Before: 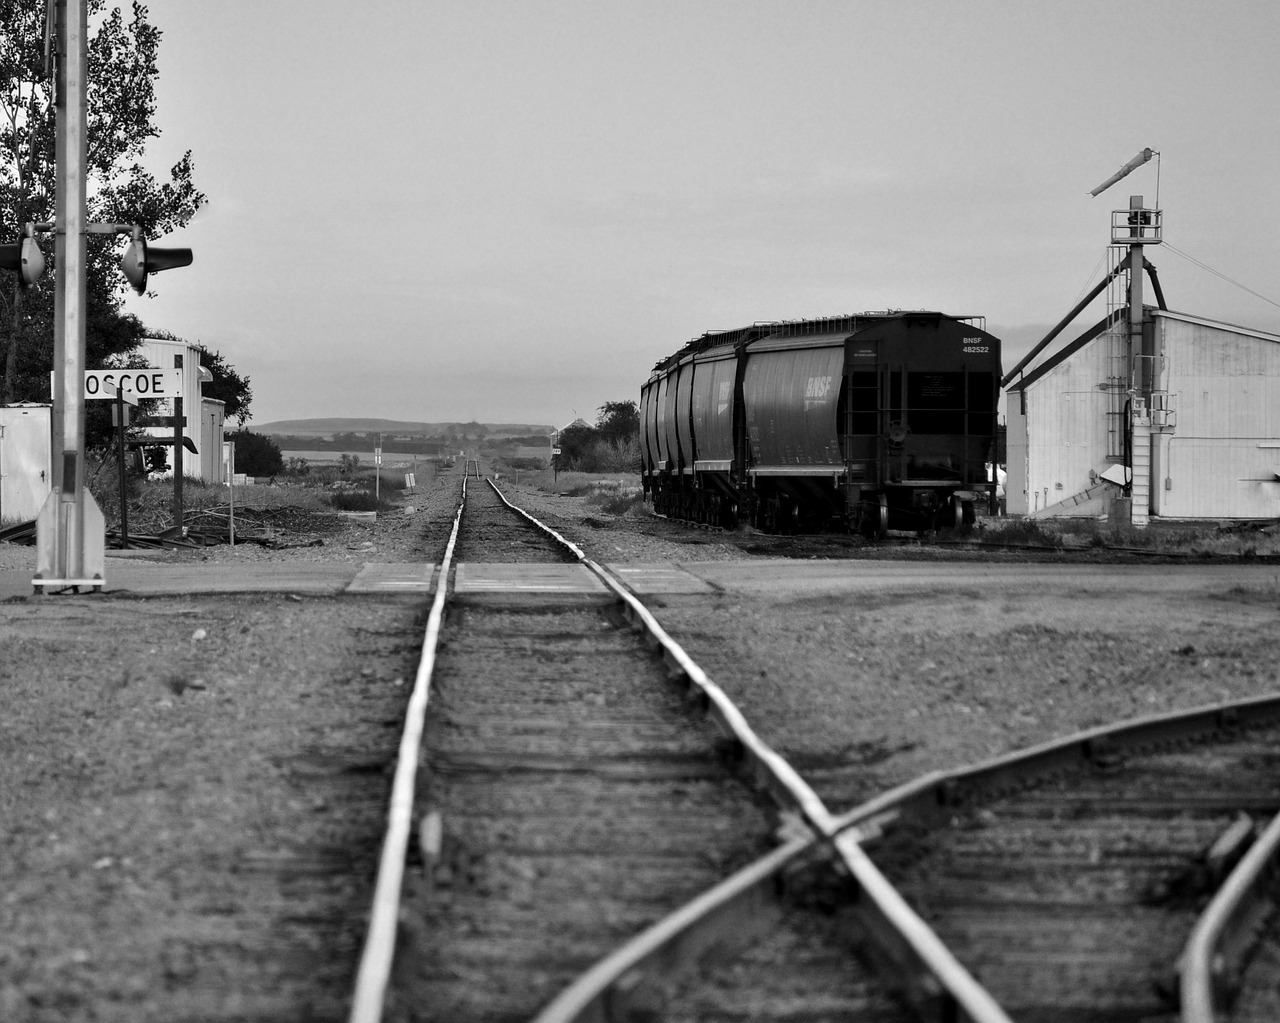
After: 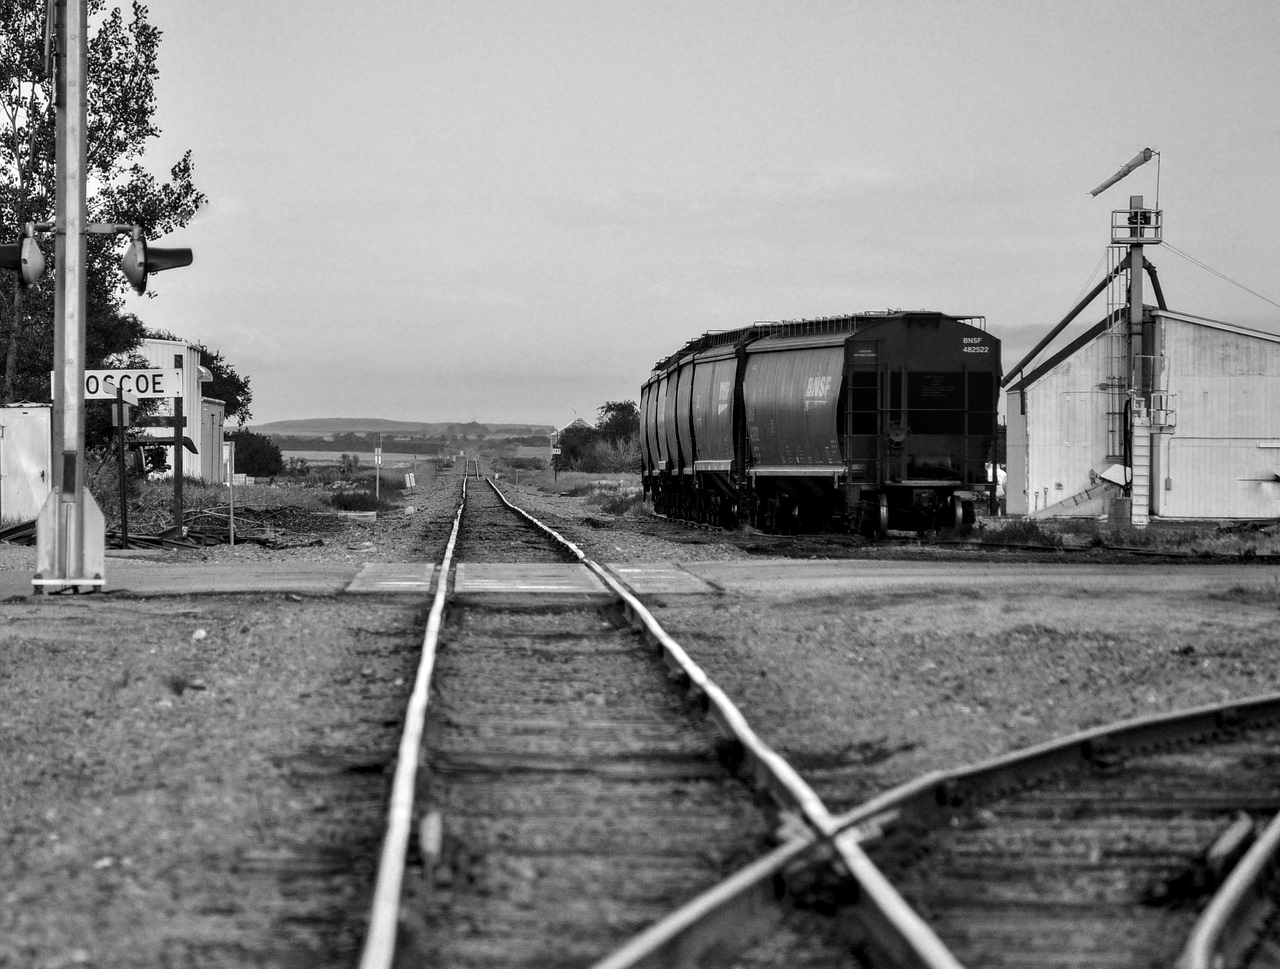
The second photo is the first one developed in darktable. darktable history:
crop and rotate: top 0.012%, bottom 5.249%
exposure: exposure 0.174 EV, compensate exposure bias true, compensate highlight preservation false
local contrast: on, module defaults
